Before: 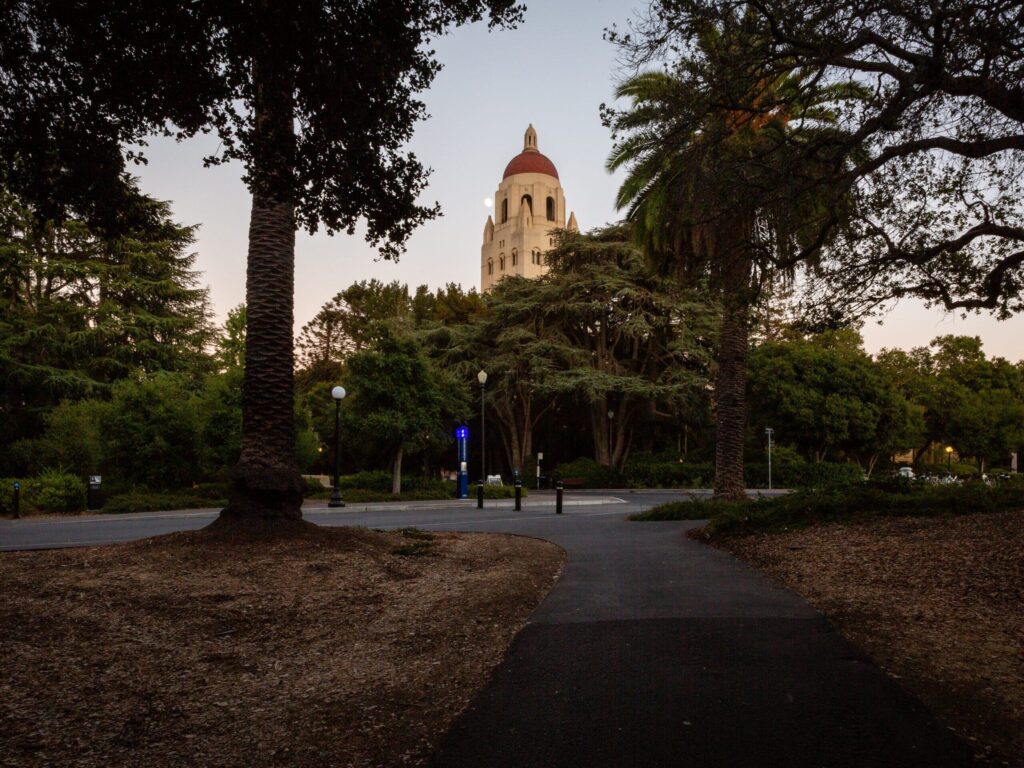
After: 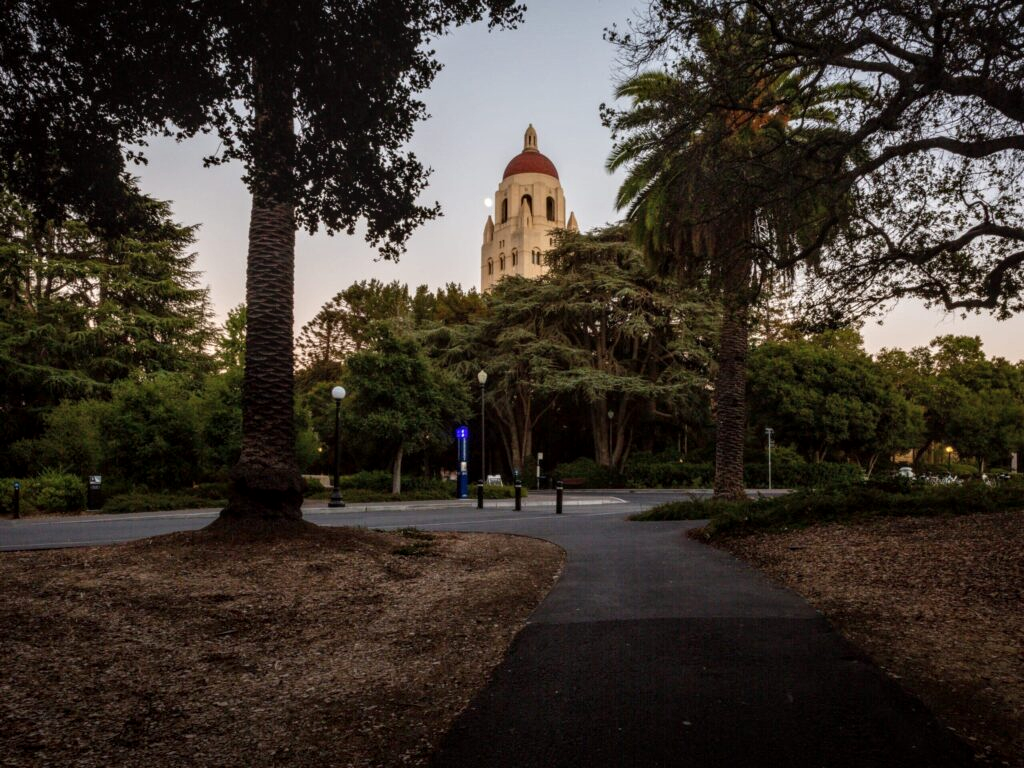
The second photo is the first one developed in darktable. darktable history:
local contrast: on, module defaults
white balance: red 1, blue 1
